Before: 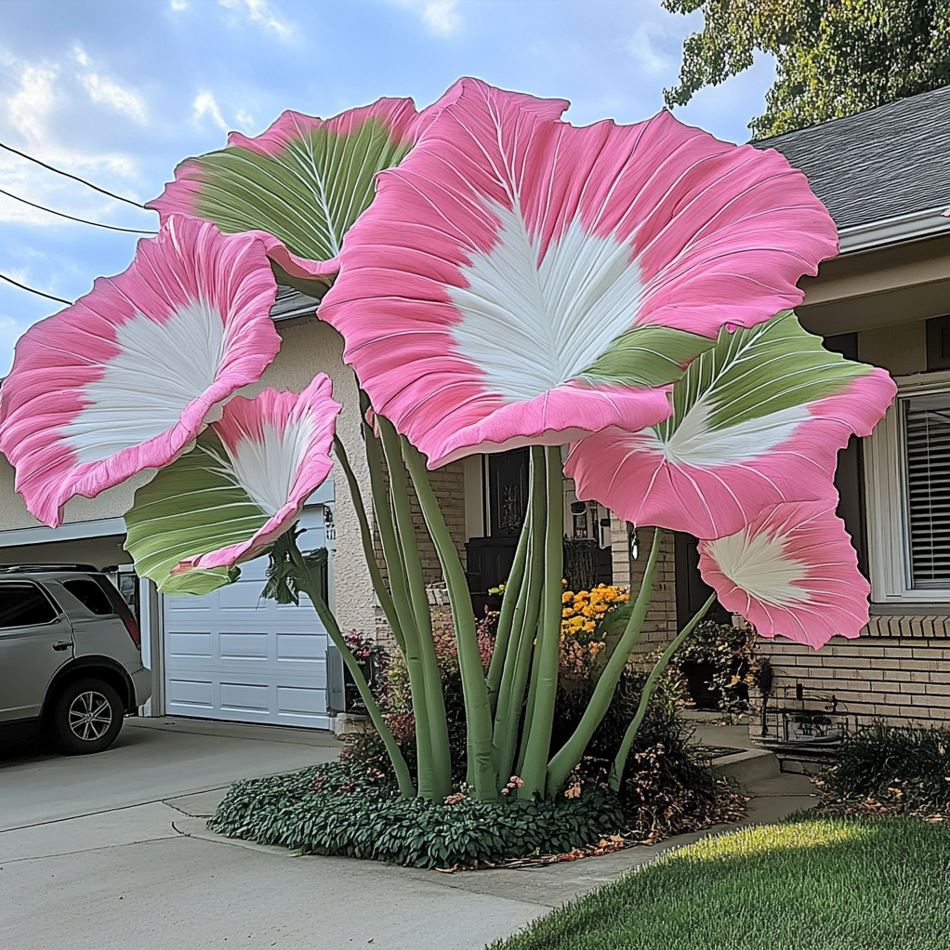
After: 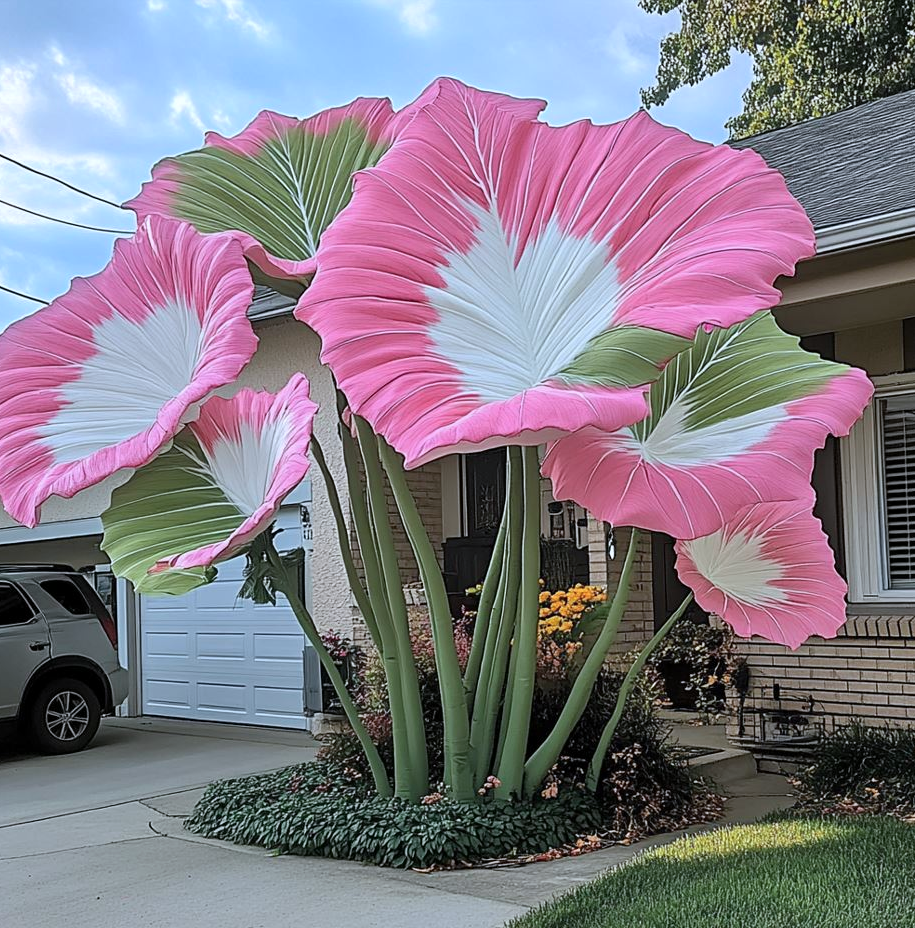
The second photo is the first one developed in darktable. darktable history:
color correction: highlights a* -0.772, highlights b* -8.92
crop and rotate: left 2.536%, right 1.107%, bottom 2.246%
